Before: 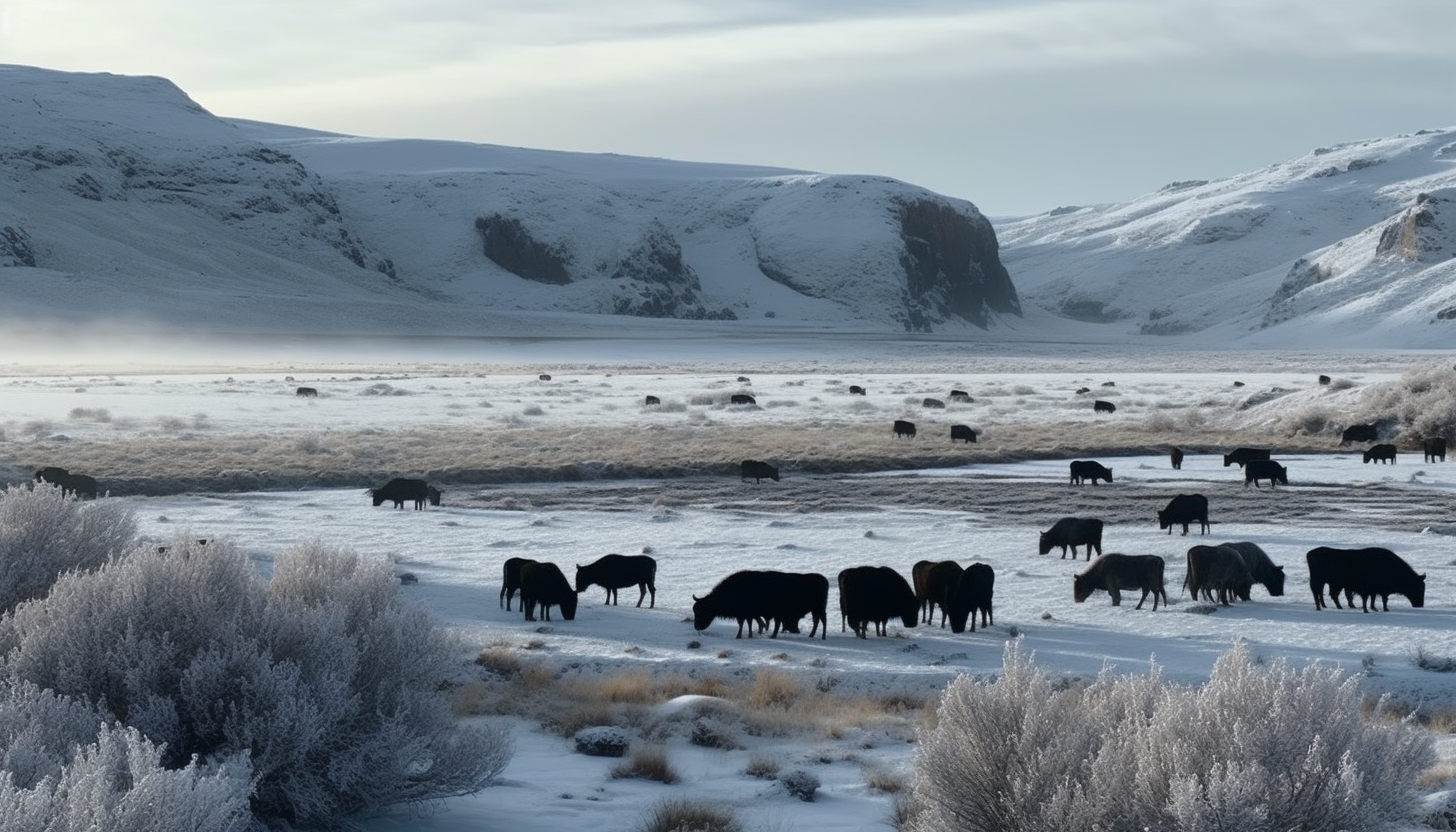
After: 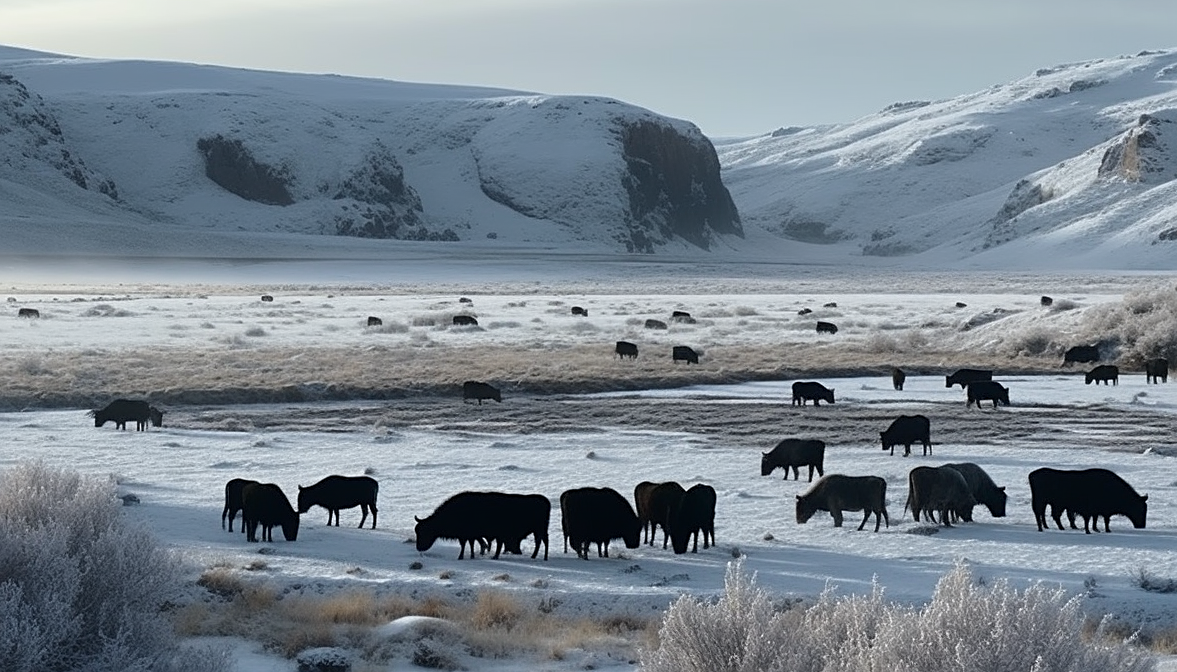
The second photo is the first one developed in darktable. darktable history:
crop: left 19.159%, top 9.58%, bottom 9.58%
rgb levels: preserve colors max RGB
sharpen: on, module defaults
